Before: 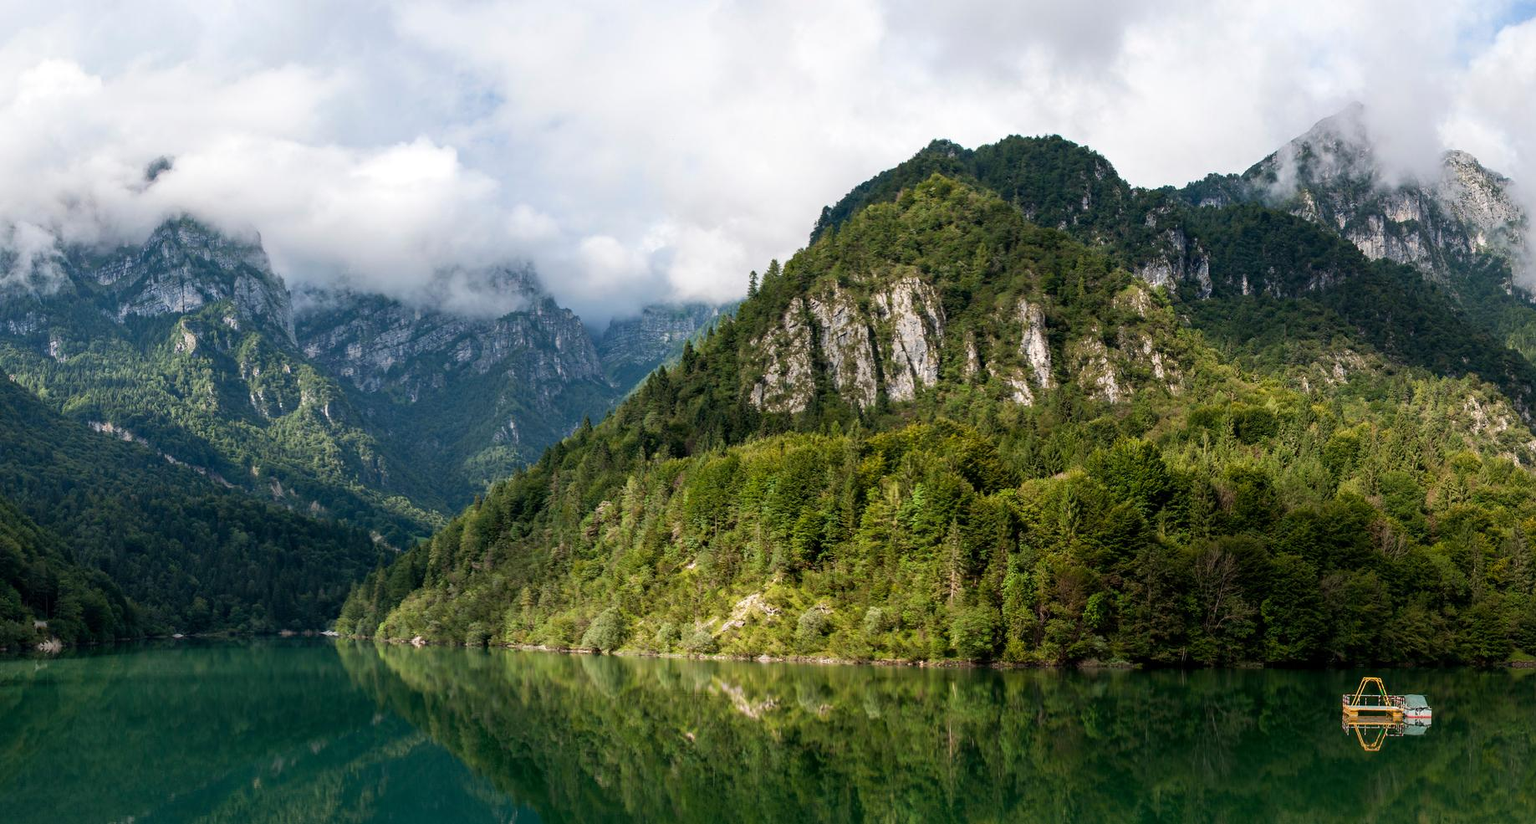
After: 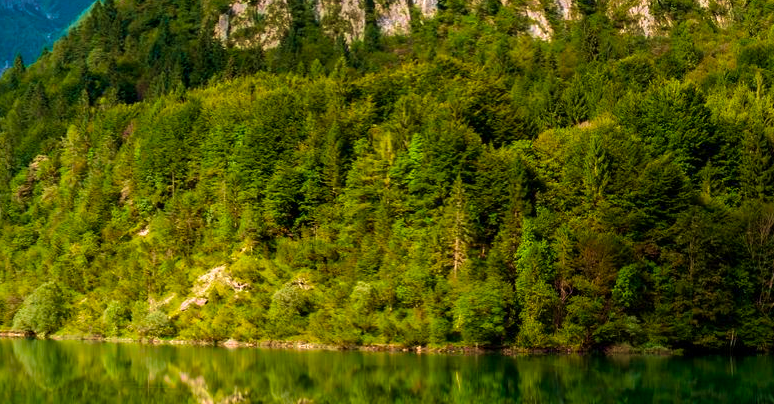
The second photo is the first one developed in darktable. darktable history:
contrast brightness saturation: saturation 0.1
color balance rgb: linear chroma grading › global chroma 15%, perceptual saturation grading › global saturation 30%
crop: left 37.221%, top 45.169%, right 20.63%, bottom 13.777%
velvia: strength 75%
